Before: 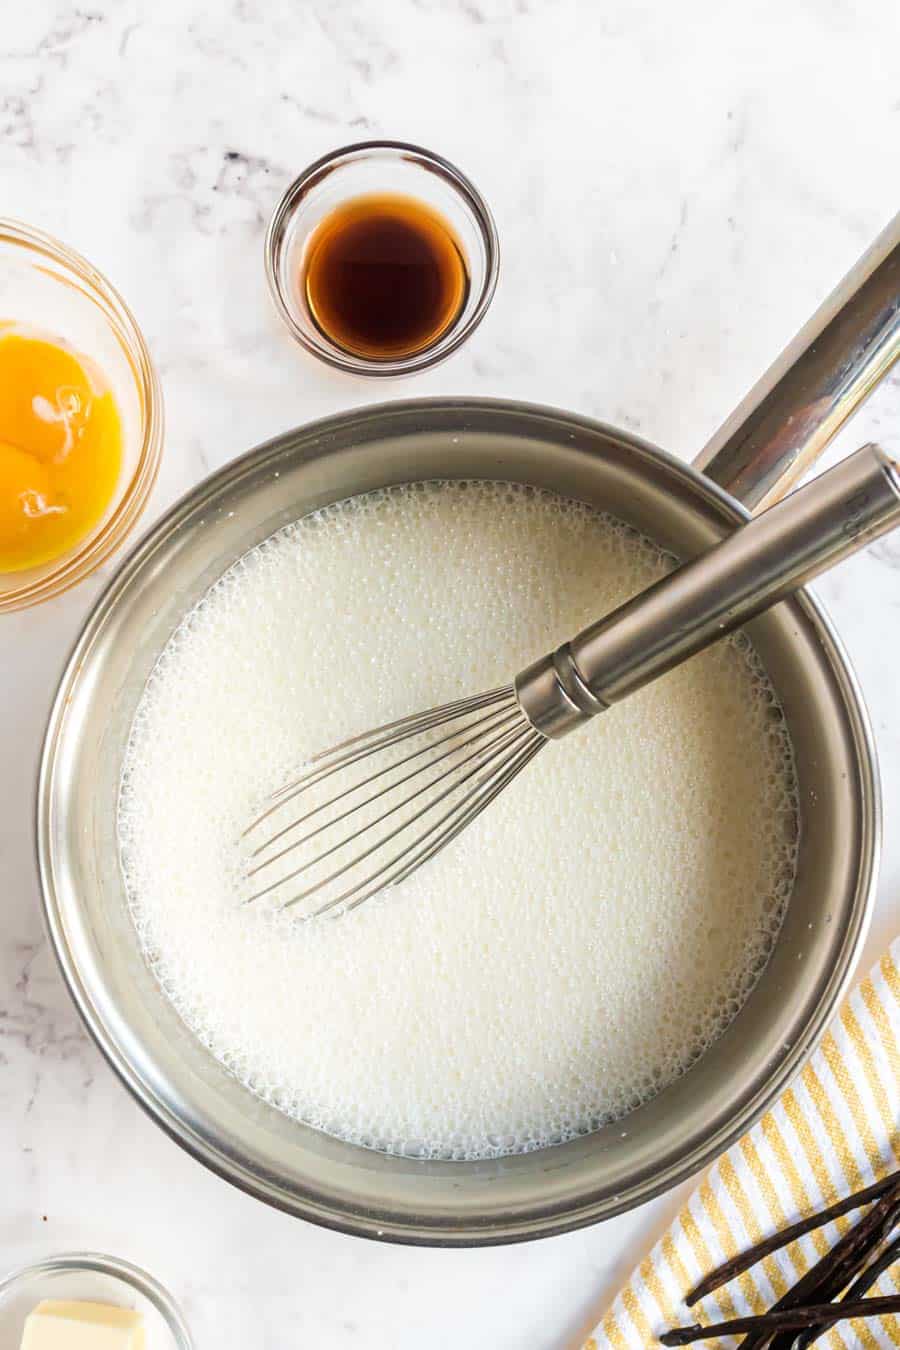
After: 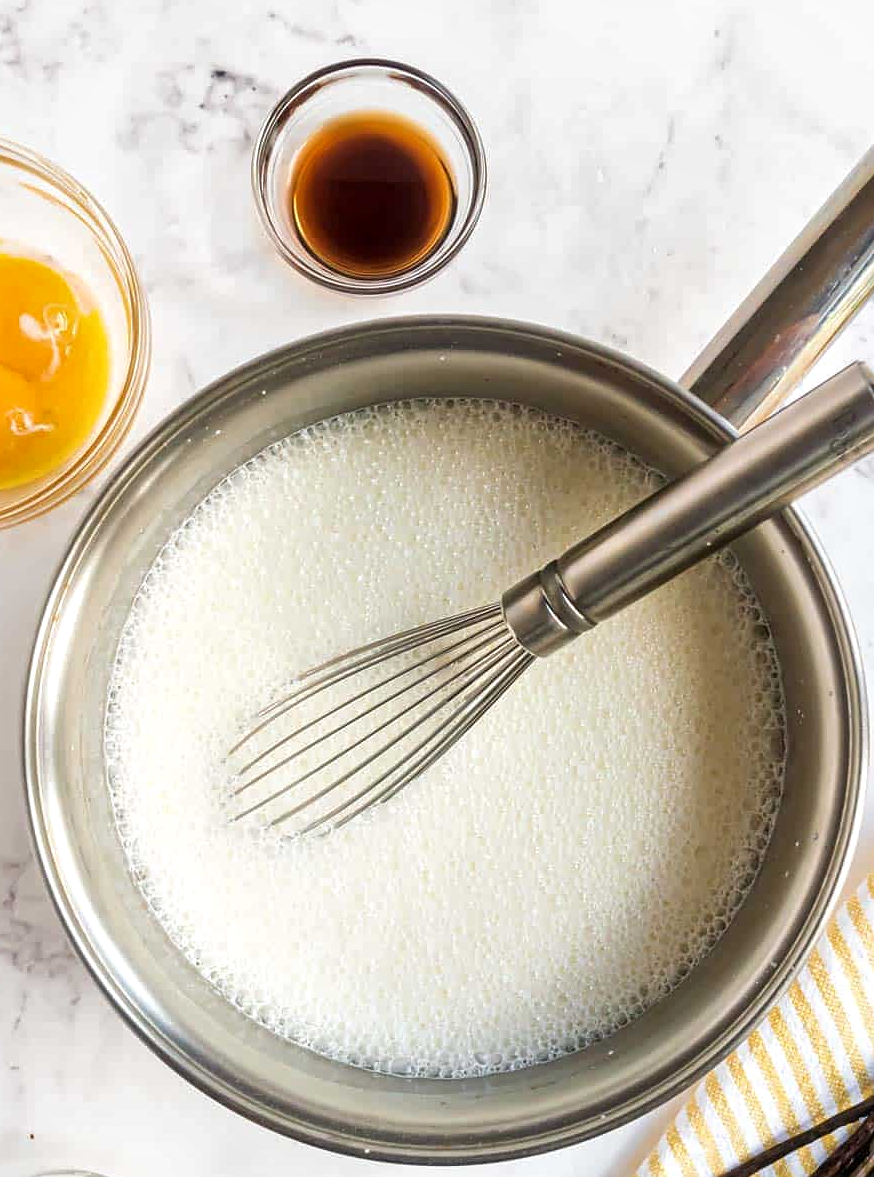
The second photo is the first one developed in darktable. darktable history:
crop: left 1.507%, top 6.147%, right 1.379%, bottom 6.637%
local contrast: mode bilateral grid, contrast 20, coarseness 50, detail 141%, midtone range 0.2
sharpen: radius 1
